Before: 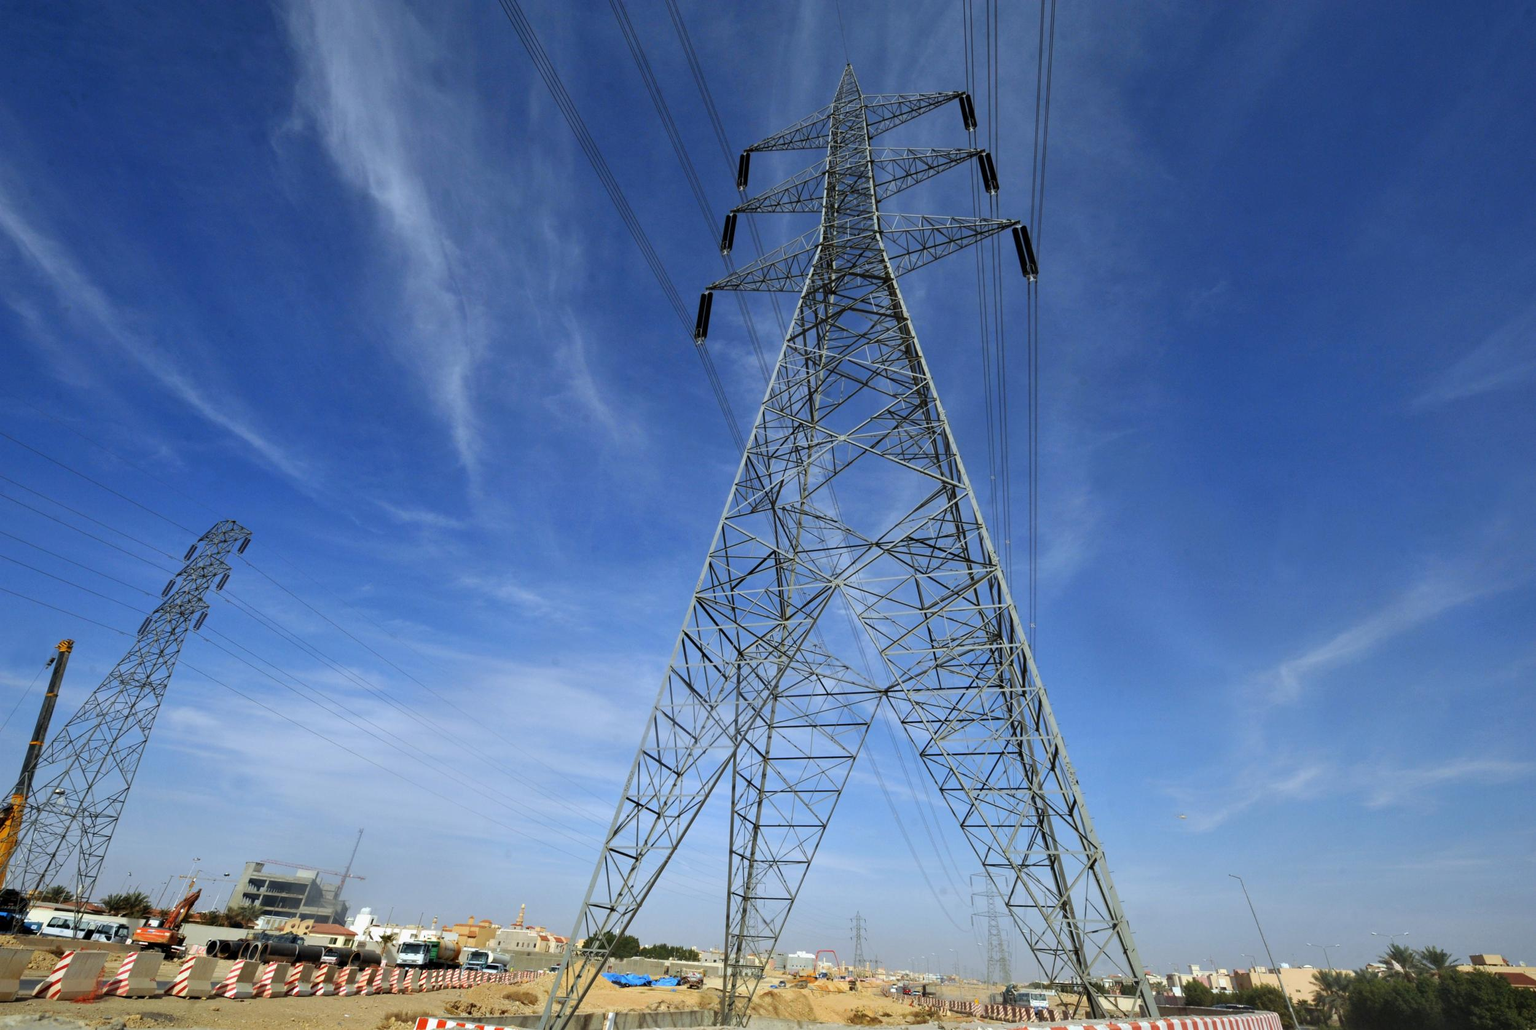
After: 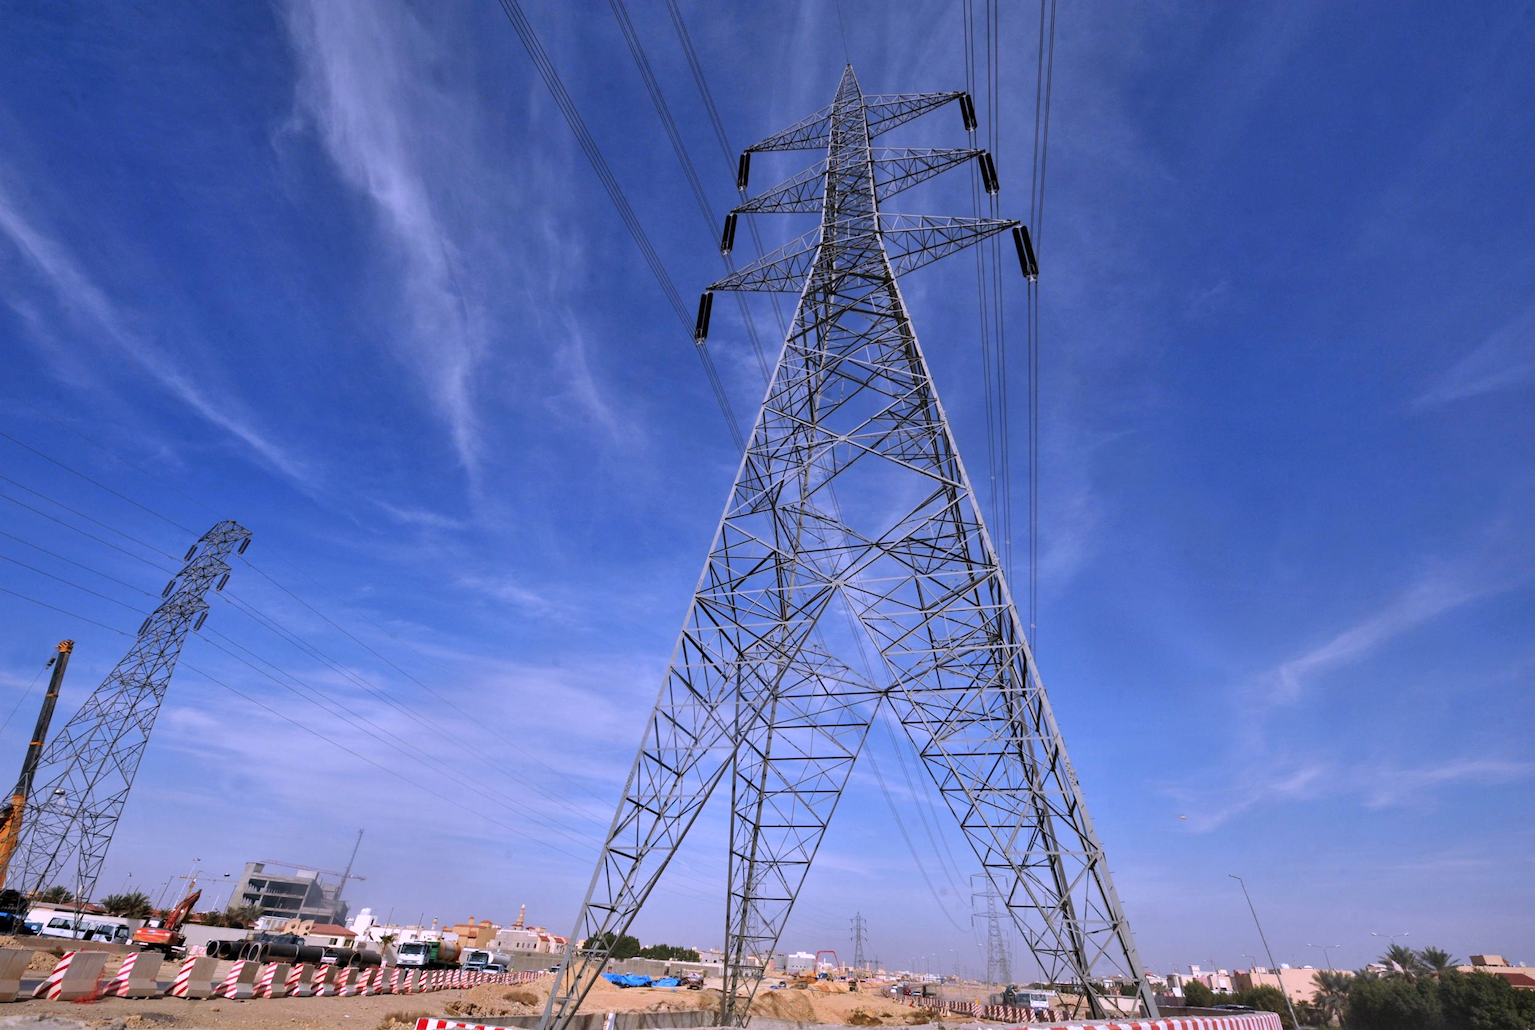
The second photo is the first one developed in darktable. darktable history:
shadows and highlights: soften with gaussian
color correction: highlights a* 16.18, highlights b* -20.76
